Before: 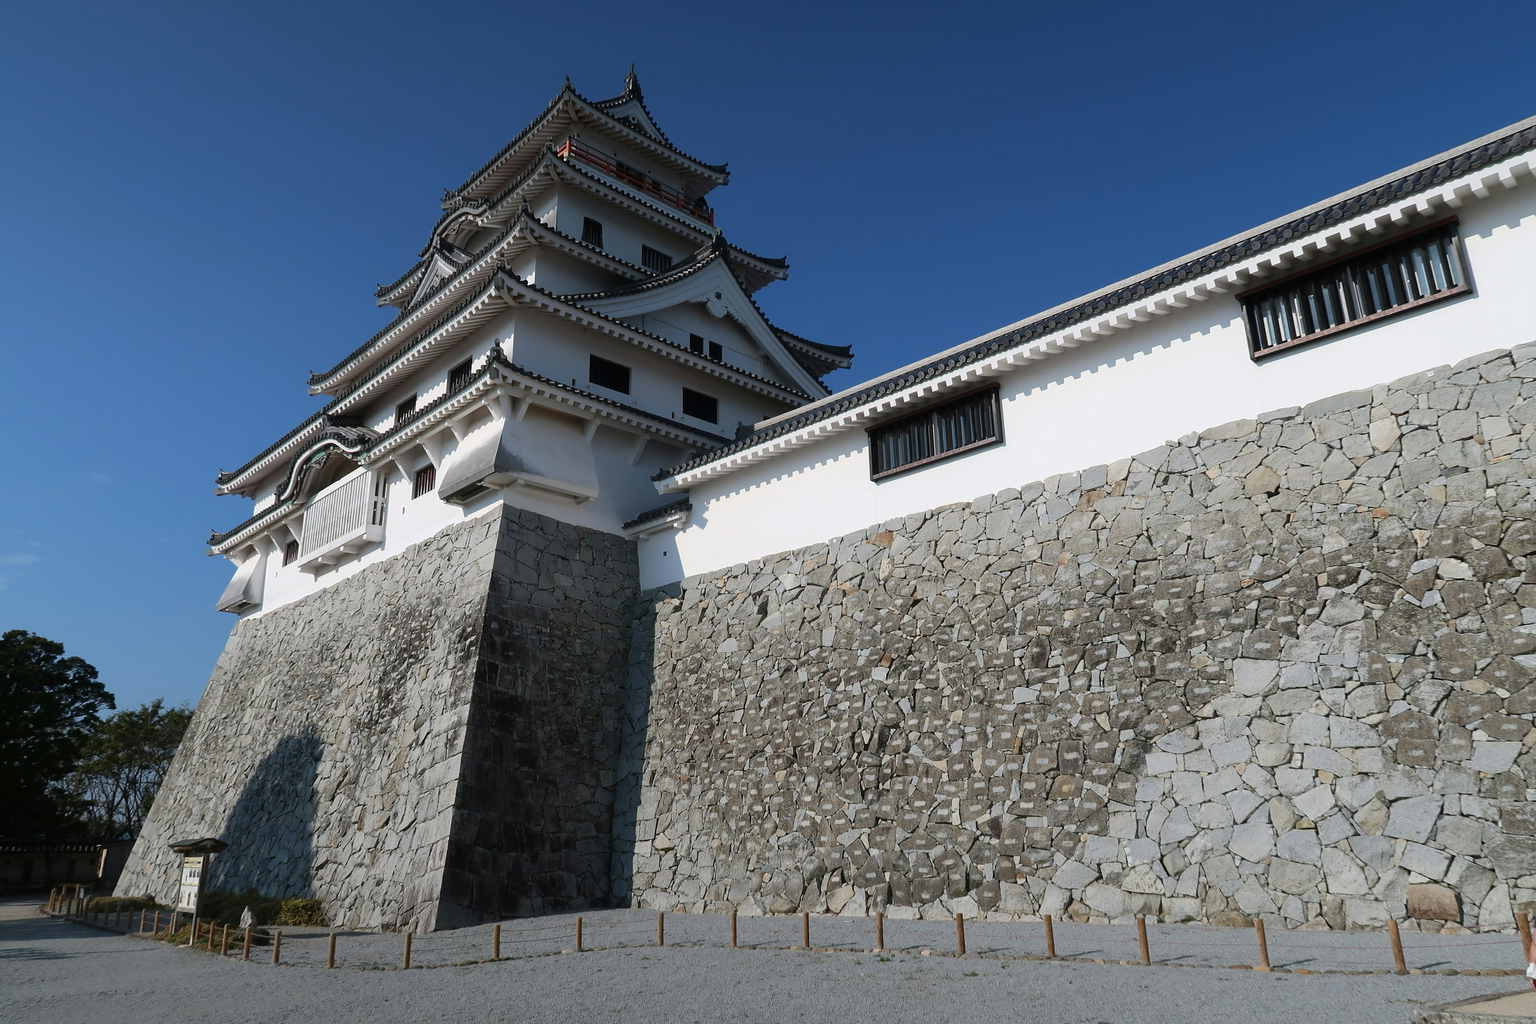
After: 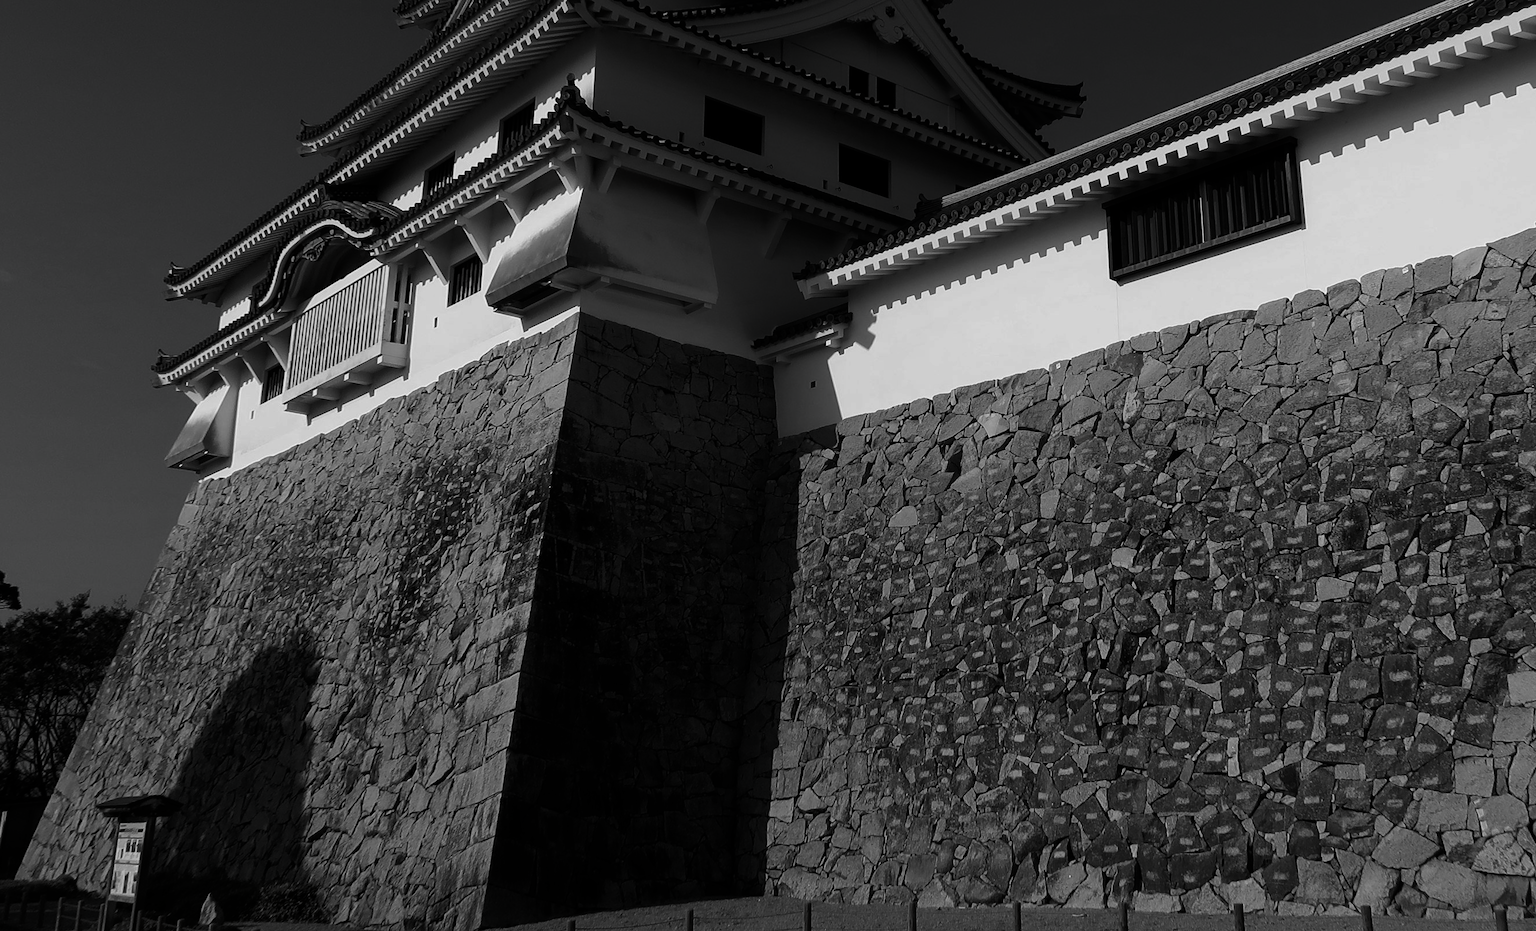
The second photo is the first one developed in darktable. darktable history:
contrast brightness saturation: contrast -0.026, brightness -0.6, saturation -0.987
crop: left 6.661%, top 28.113%, right 24.077%, bottom 8.902%
